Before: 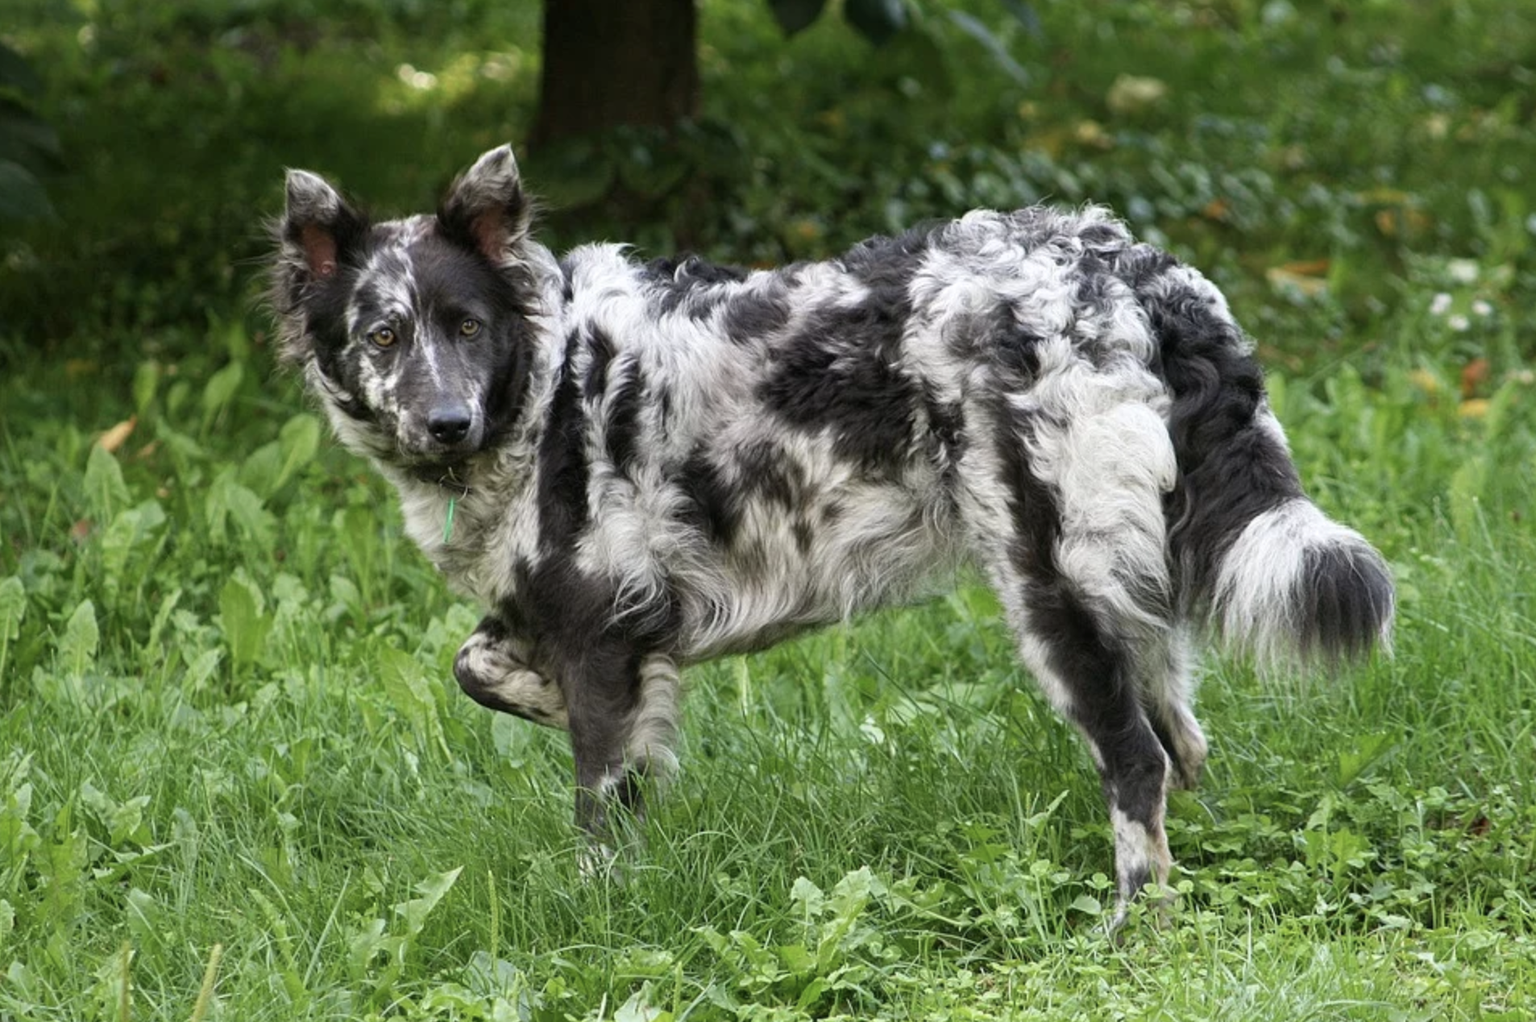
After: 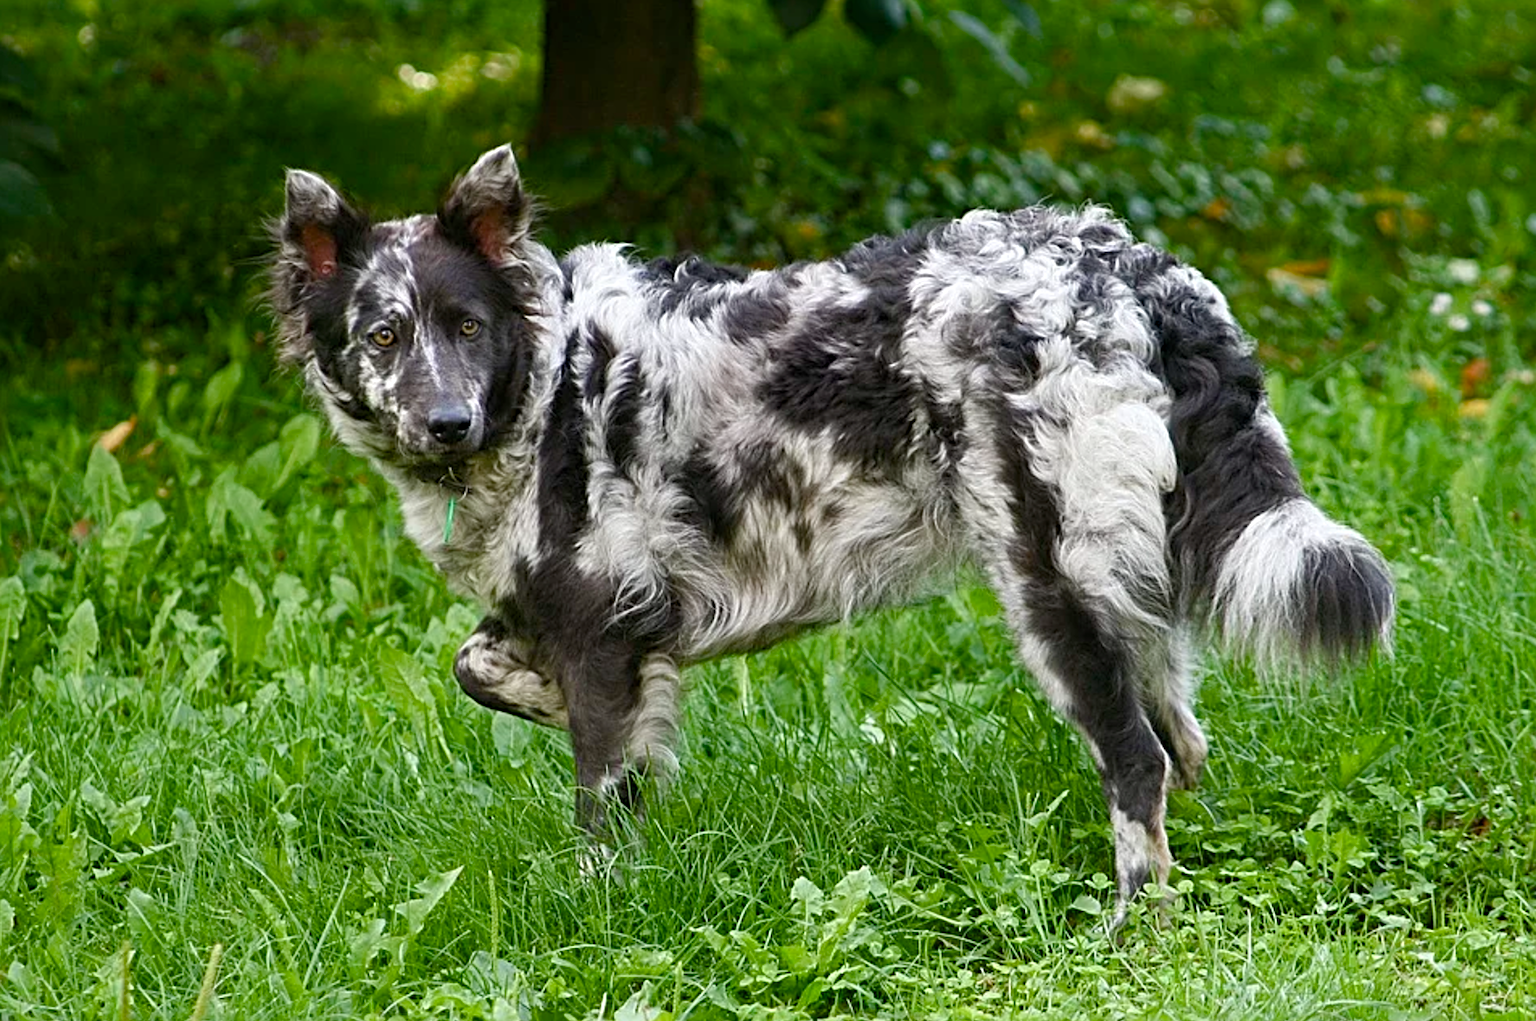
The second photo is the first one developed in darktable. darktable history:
sharpen: radius 4
white balance: emerald 1
color balance rgb: perceptual saturation grading › global saturation 20%, perceptual saturation grading › highlights -25%, perceptual saturation grading › shadows 50%
